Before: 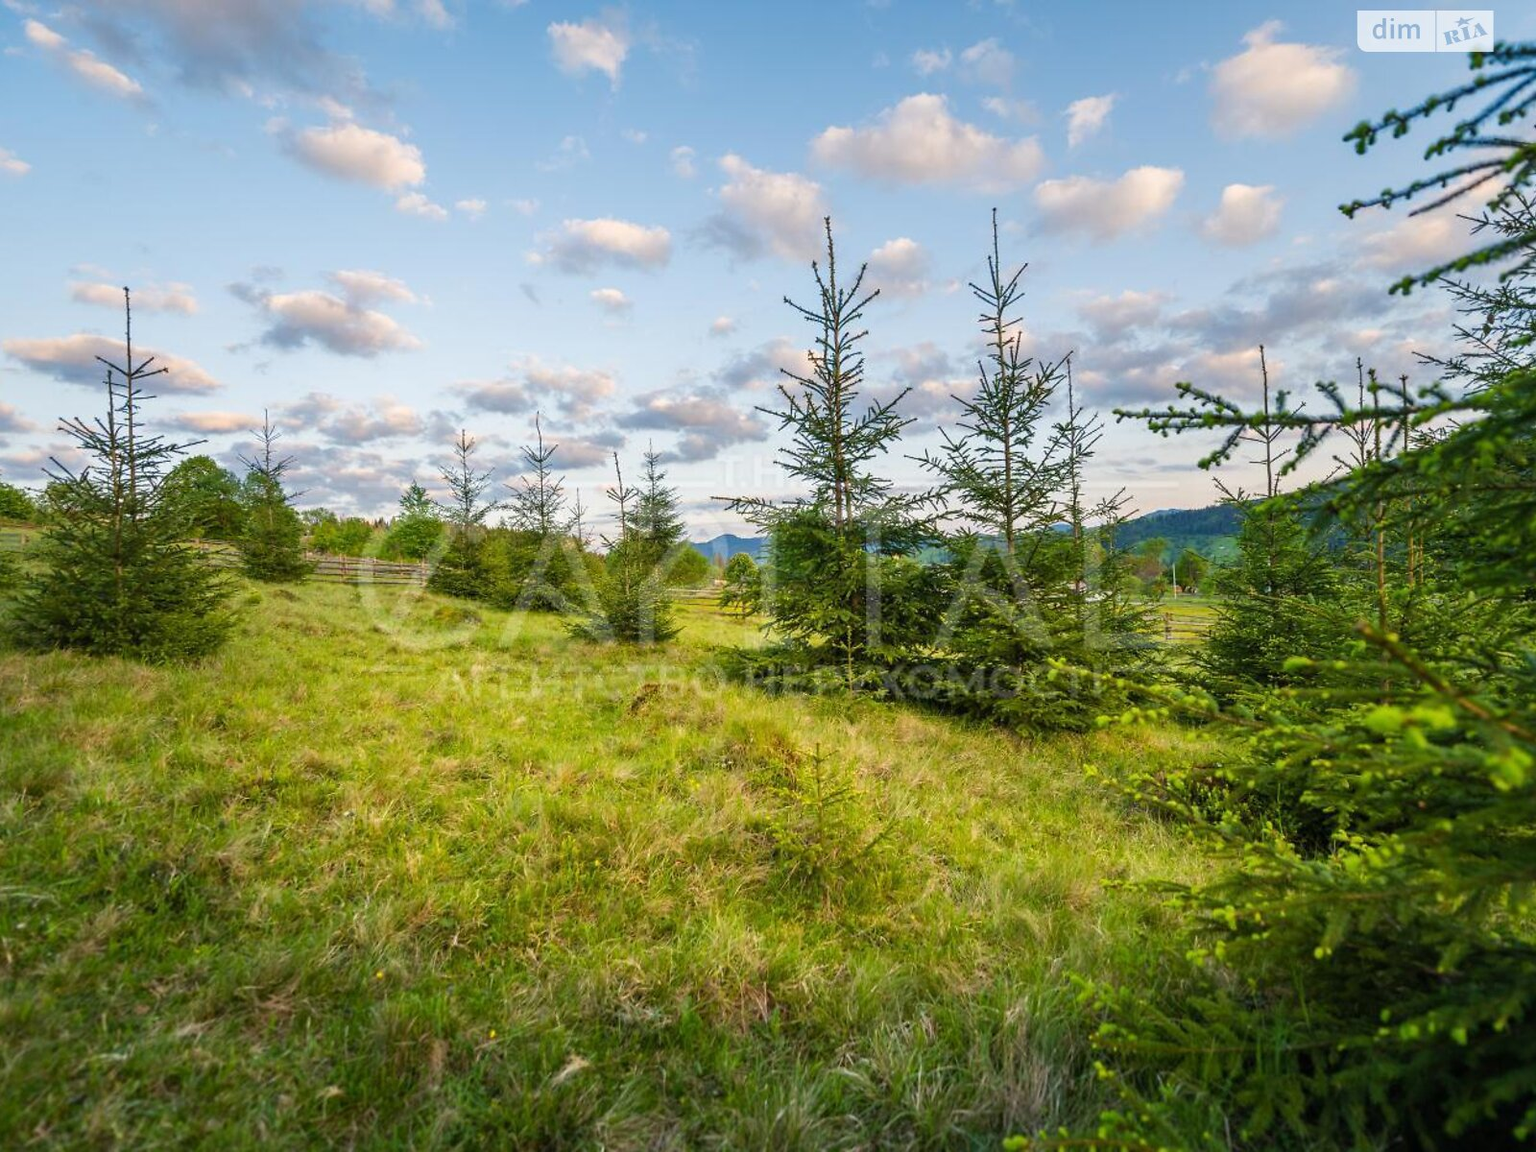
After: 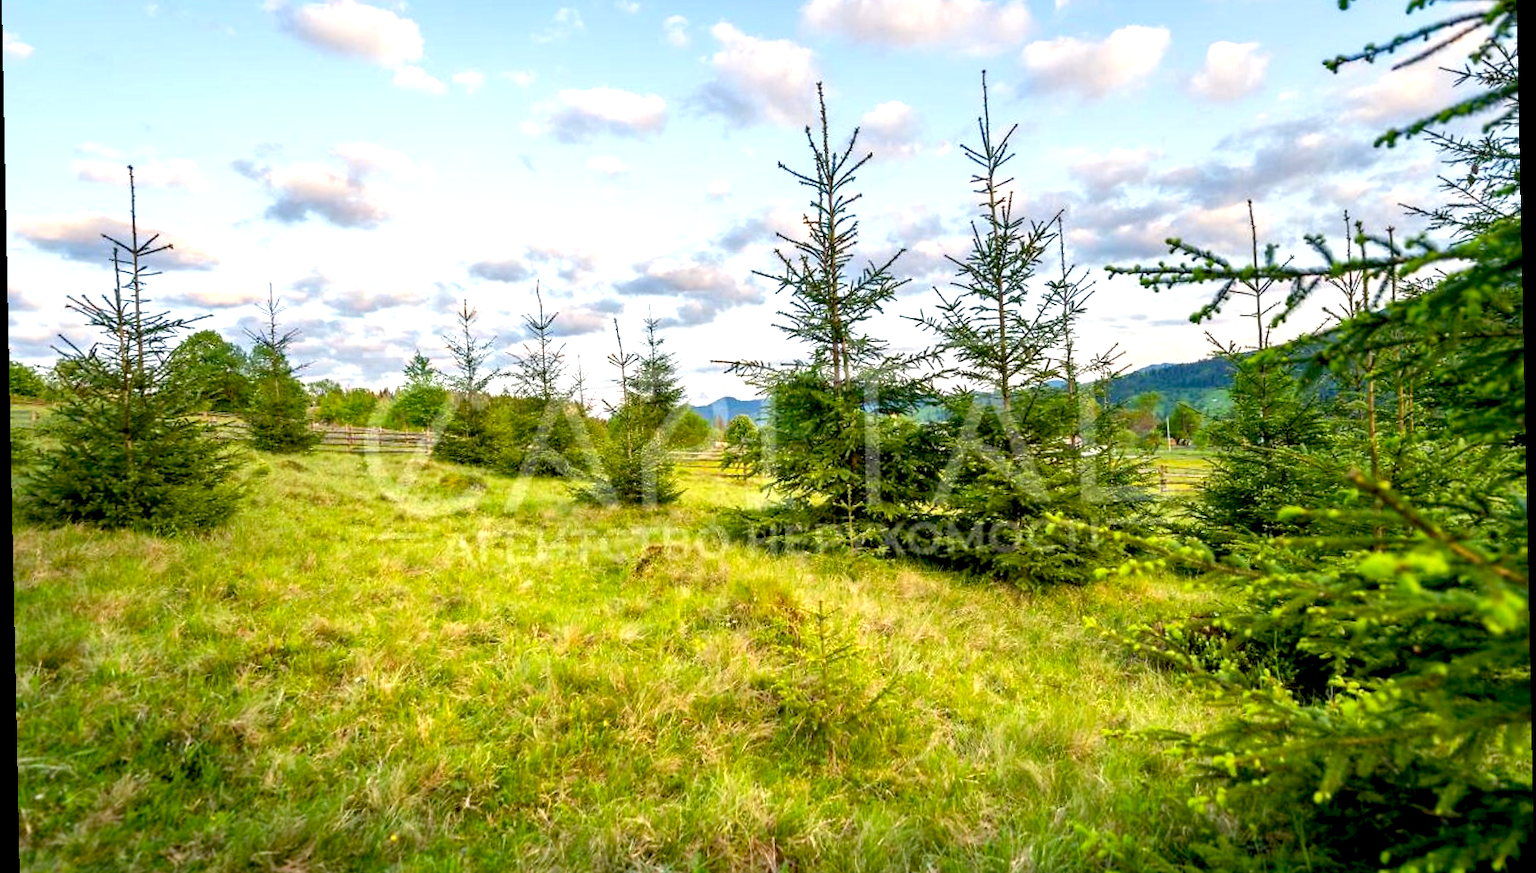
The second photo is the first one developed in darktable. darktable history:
shadows and highlights: shadows 20.55, highlights -20.99, soften with gaussian
rotate and perspective: rotation -1.17°, automatic cropping off
crop and rotate: top 12.5%, bottom 12.5%
exposure: black level correction 0.012, exposure 0.7 EV, compensate exposure bias true, compensate highlight preservation false
